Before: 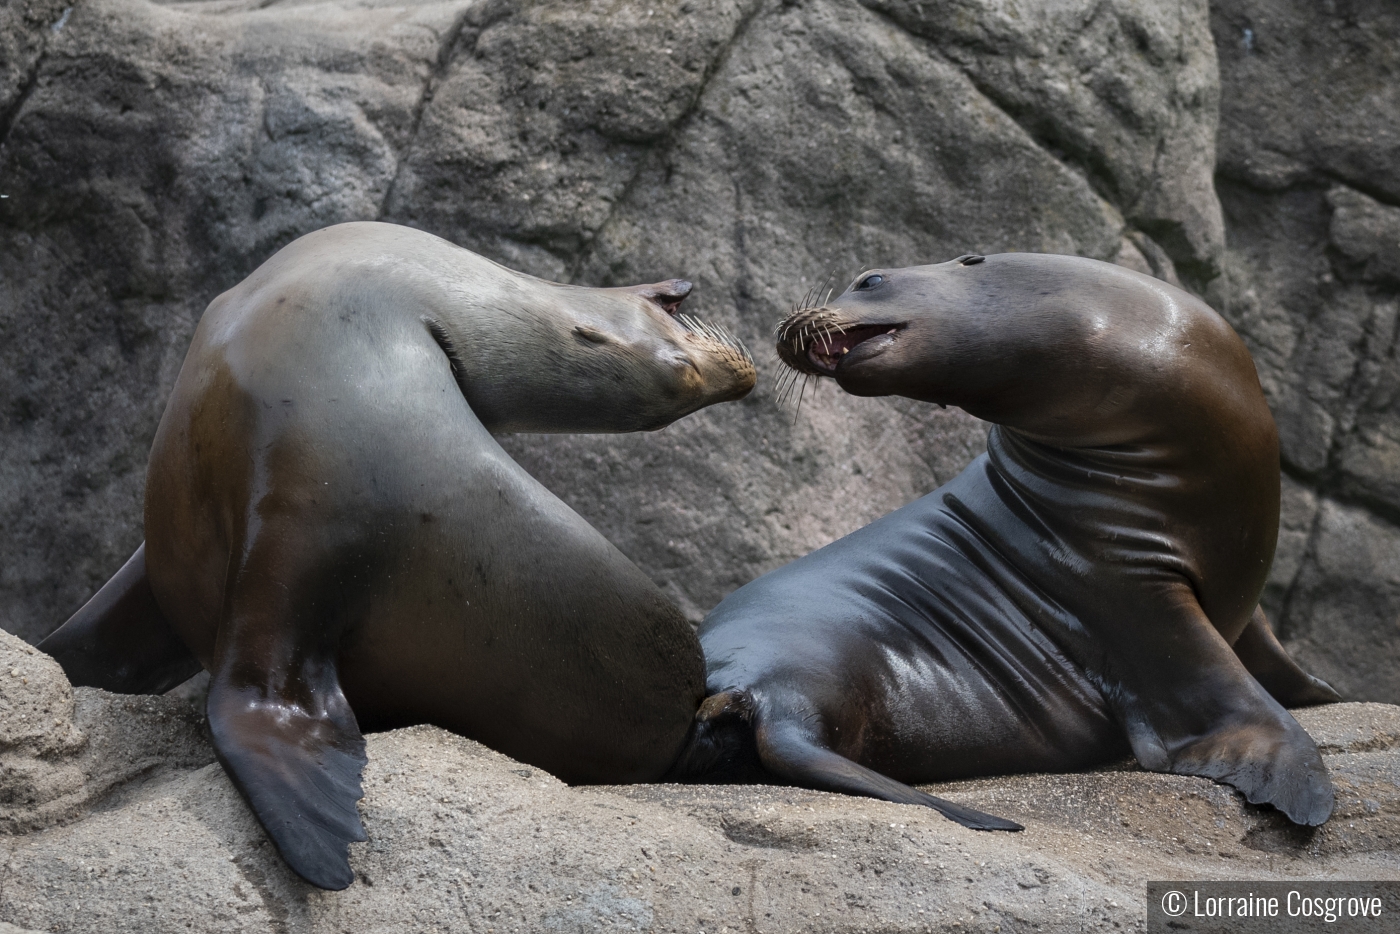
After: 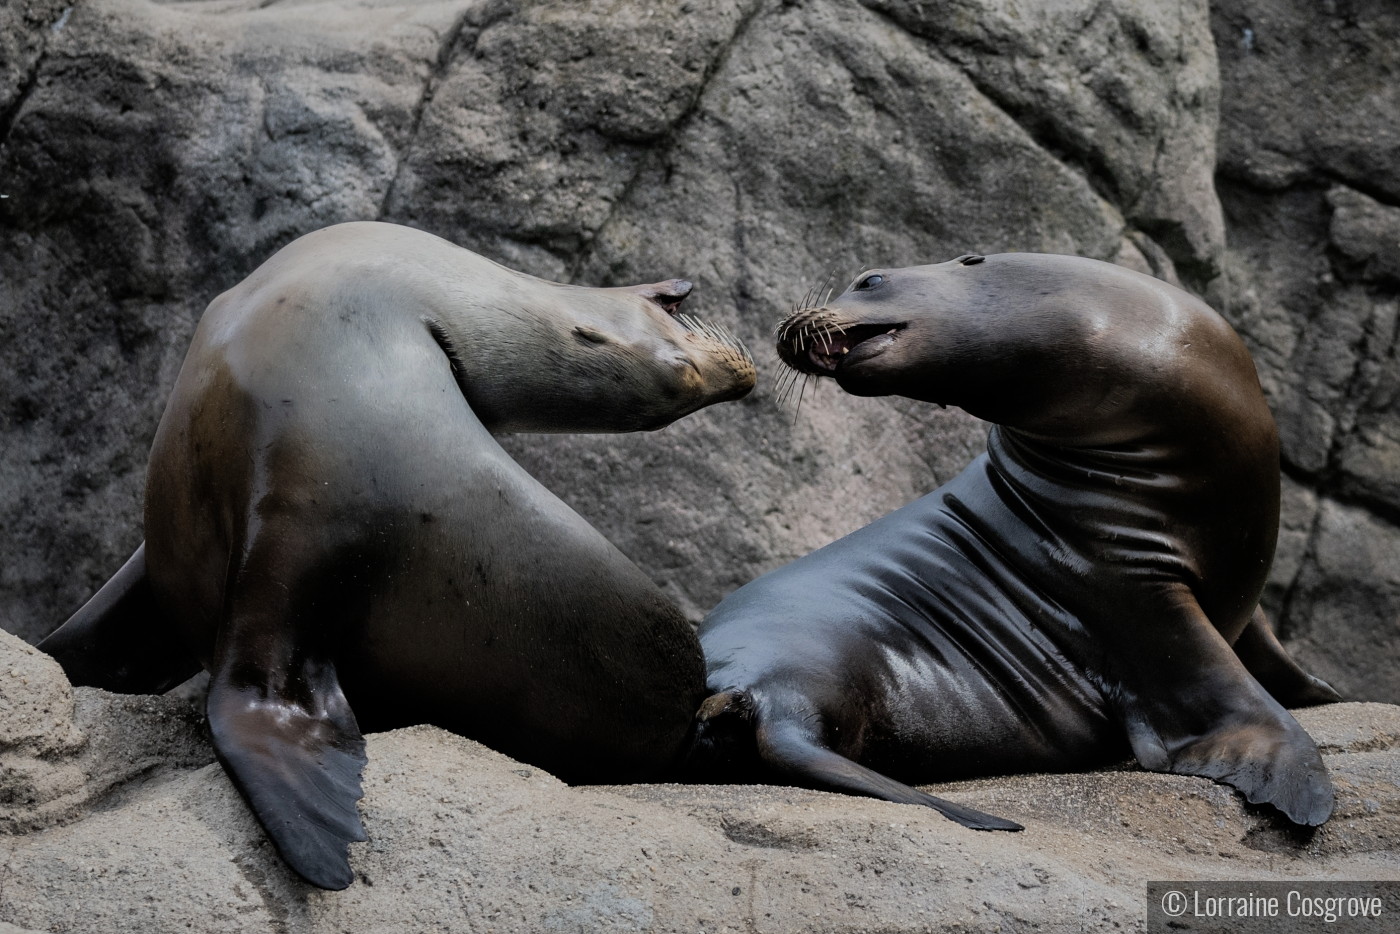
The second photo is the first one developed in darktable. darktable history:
shadows and highlights: shadows 30.14, highlights color adjustment 0.62%
filmic rgb: middle gray luminance 28.99%, black relative exposure -10.29 EV, white relative exposure 5.47 EV, target black luminance 0%, hardness 3.93, latitude 2.63%, contrast 1.132, highlights saturation mix 6.04%, shadows ↔ highlights balance 15.03%
